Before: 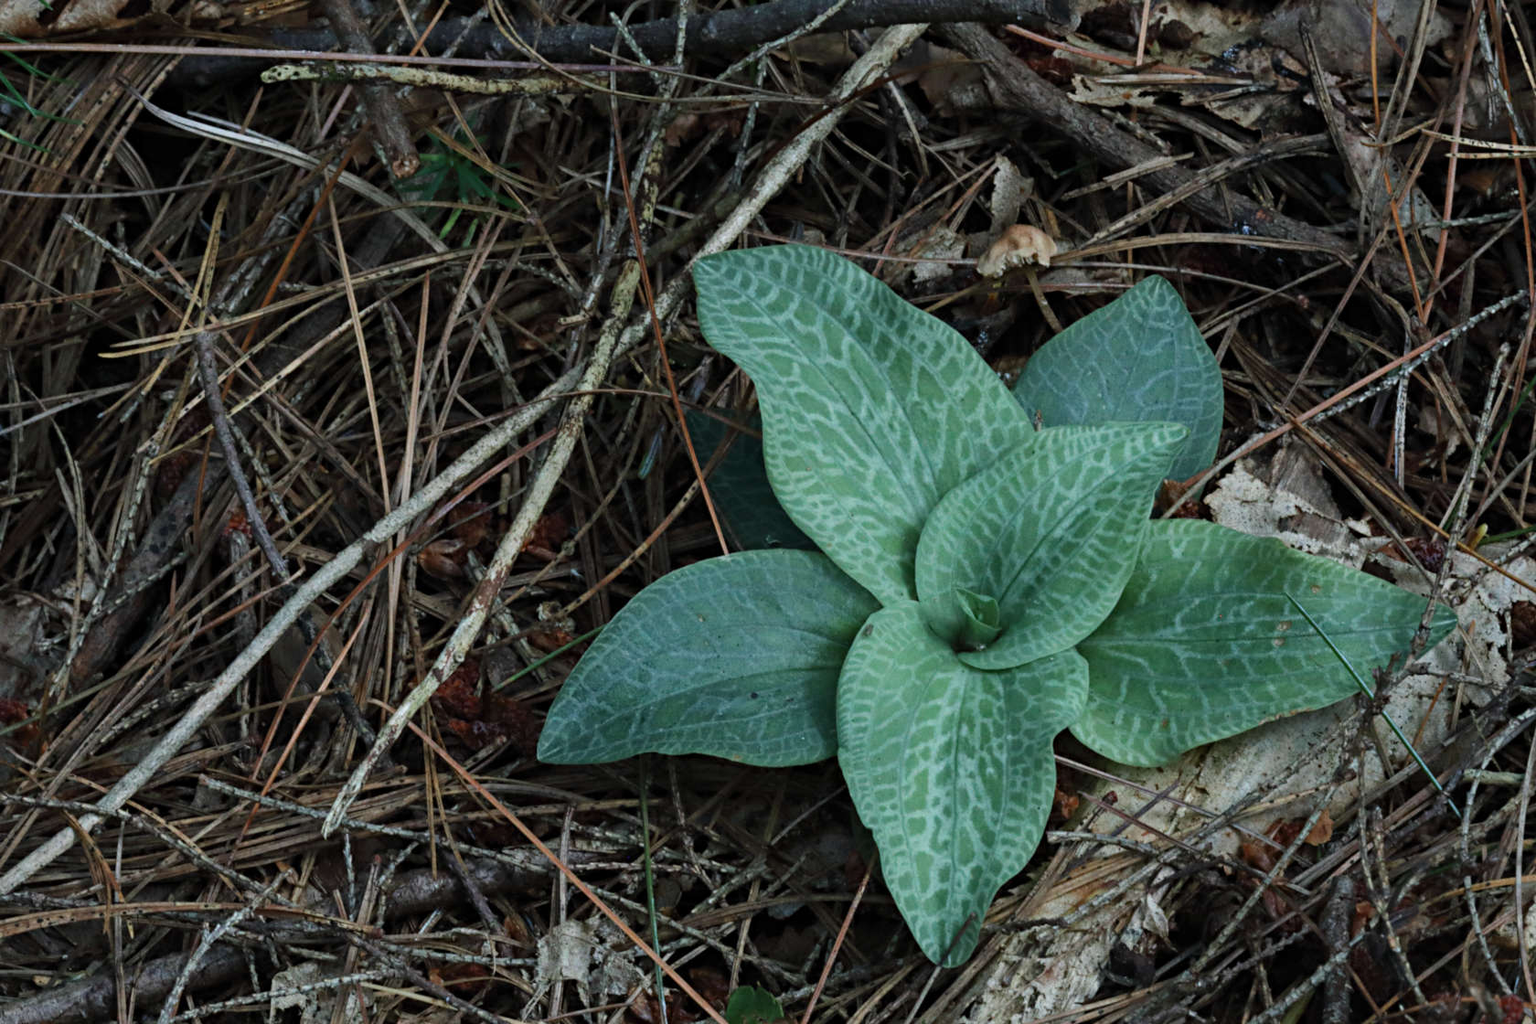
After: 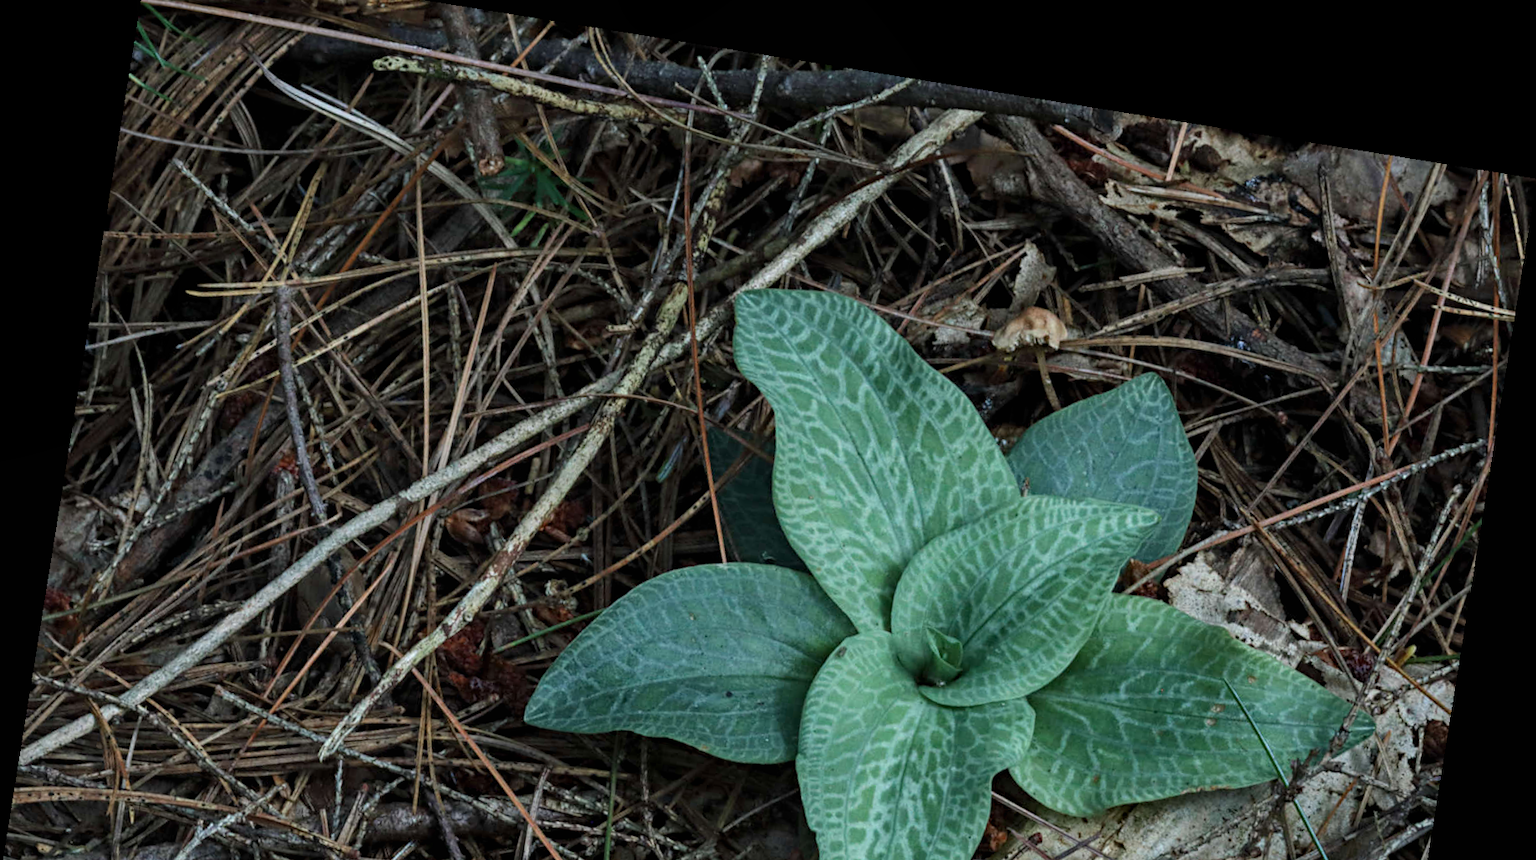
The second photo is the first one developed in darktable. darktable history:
crop: top 3.857%, bottom 21.132%
rotate and perspective: rotation 9.12°, automatic cropping off
bloom: size 40%
local contrast: on, module defaults
velvia: strength 6%
